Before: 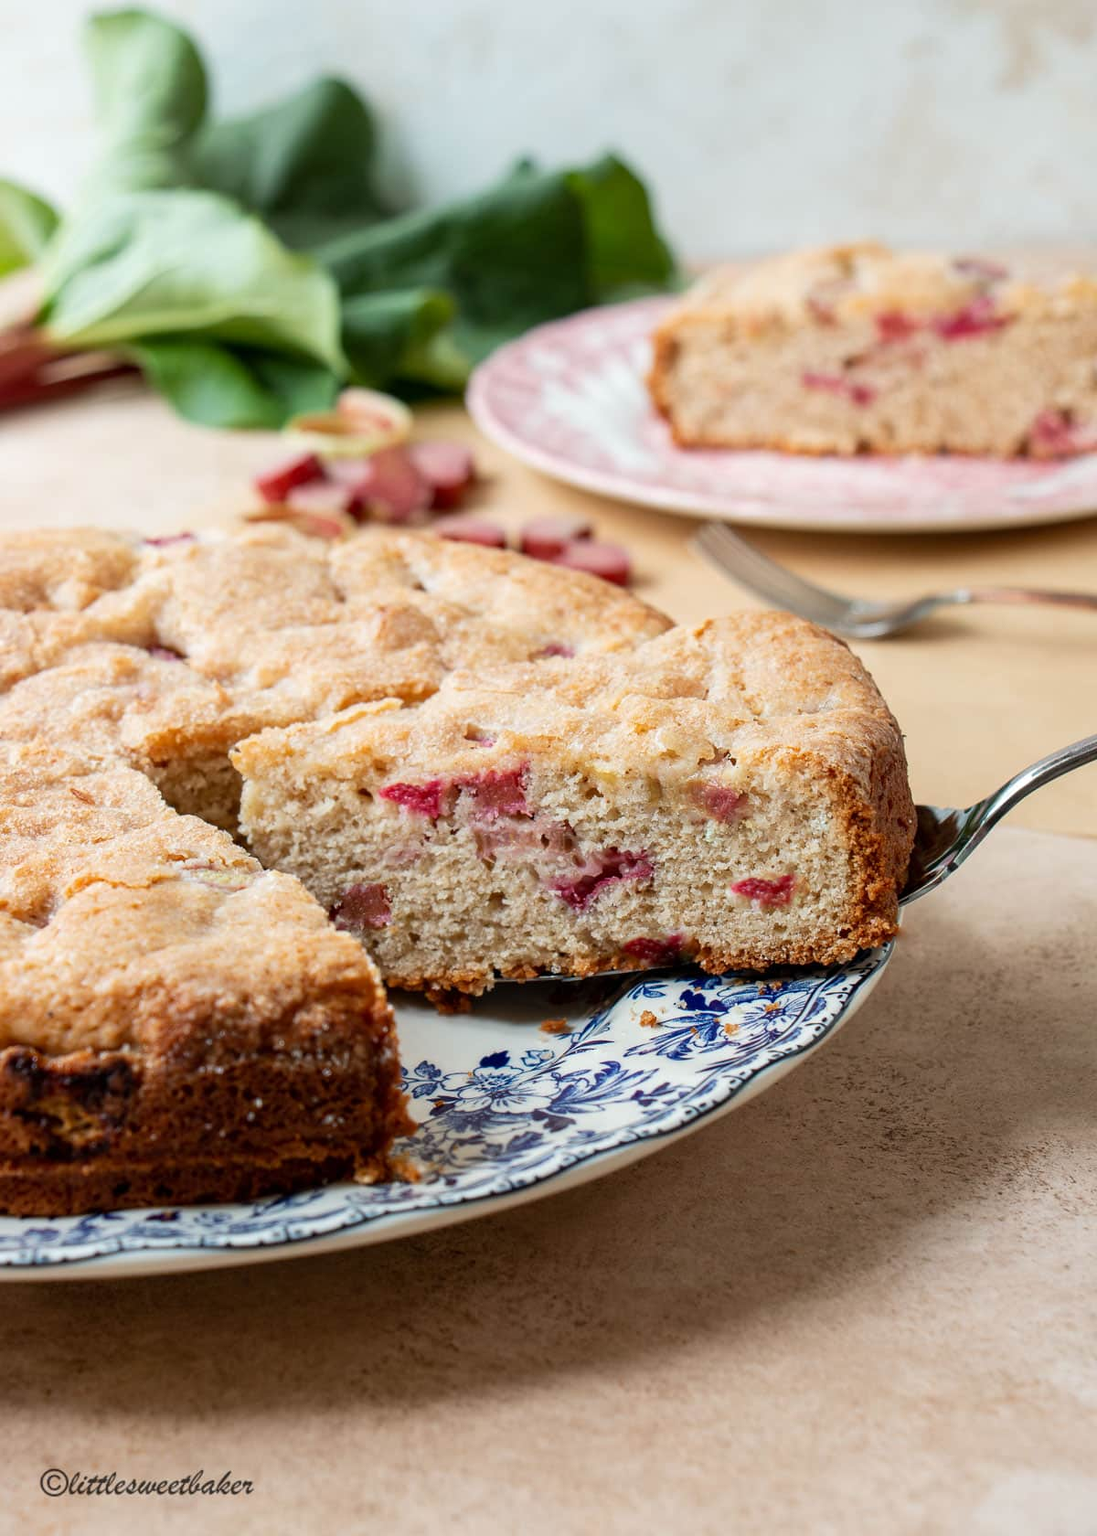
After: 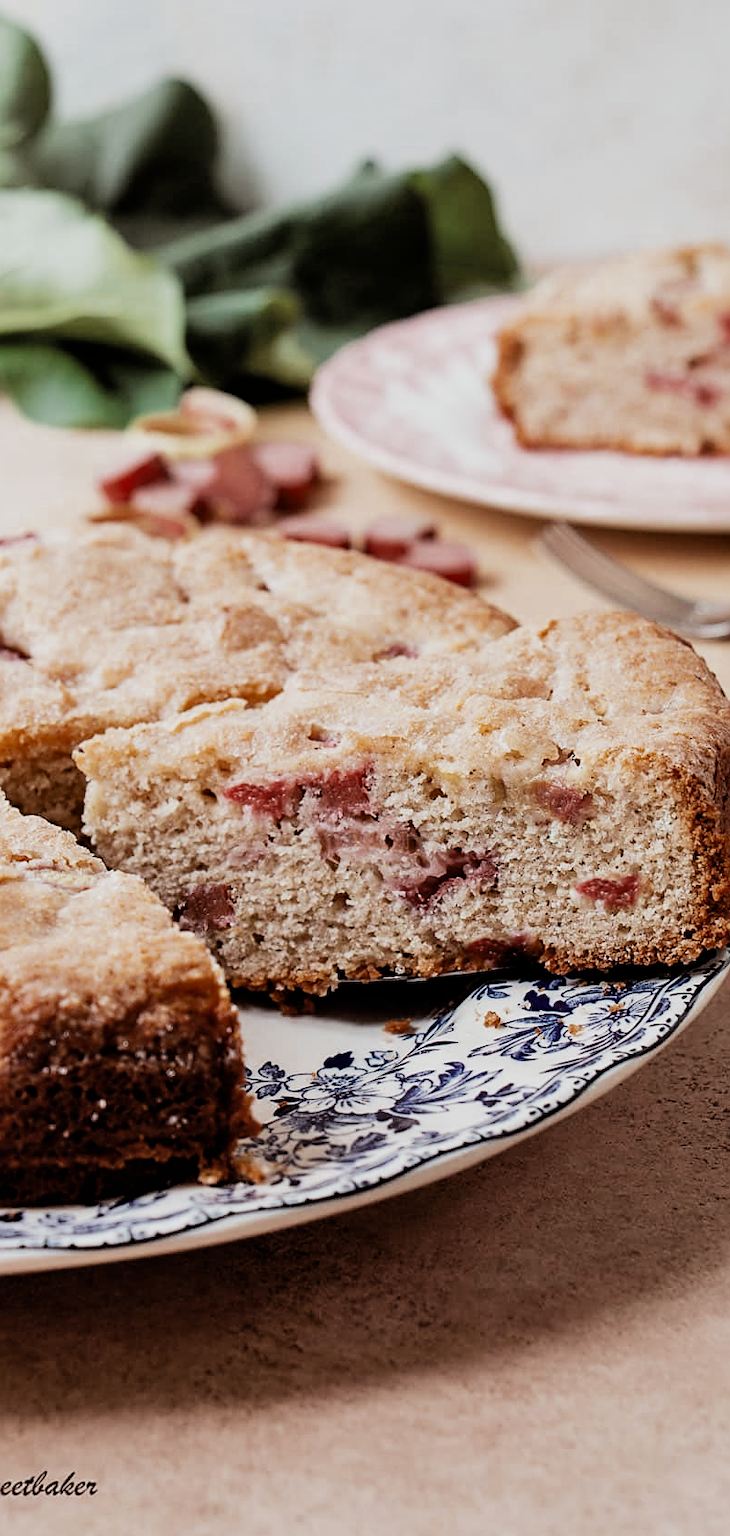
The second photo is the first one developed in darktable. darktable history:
contrast brightness saturation: saturation -0.05
rgb levels: mode RGB, independent channels, levels [[0, 0.474, 1], [0, 0.5, 1], [0, 0.5, 1]]
crop and rotate: left 14.292%, right 19.041%
sharpen: on, module defaults
shadows and highlights: shadows 52.34, highlights -28.23, soften with gaussian
color zones: curves: ch0 [(0, 0.5) (0.125, 0.4) (0.25, 0.5) (0.375, 0.4) (0.5, 0.4) (0.625, 0.35) (0.75, 0.35) (0.875, 0.5)]; ch1 [(0, 0.35) (0.125, 0.45) (0.25, 0.35) (0.375, 0.35) (0.5, 0.35) (0.625, 0.35) (0.75, 0.45) (0.875, 0.35)]; ch2 [(0, 0.6) (0.125, 0.5) (0.25, 0.5) (0.375, 0.6) (0.5, 0.6) (0.625, 0.5) (0.75, 0.5) (0.875, 0.5)]
filmic rgb: black relative exposure -5 EV, hardness 2.88, contrast 1.4, highlights saturation mix -30%
